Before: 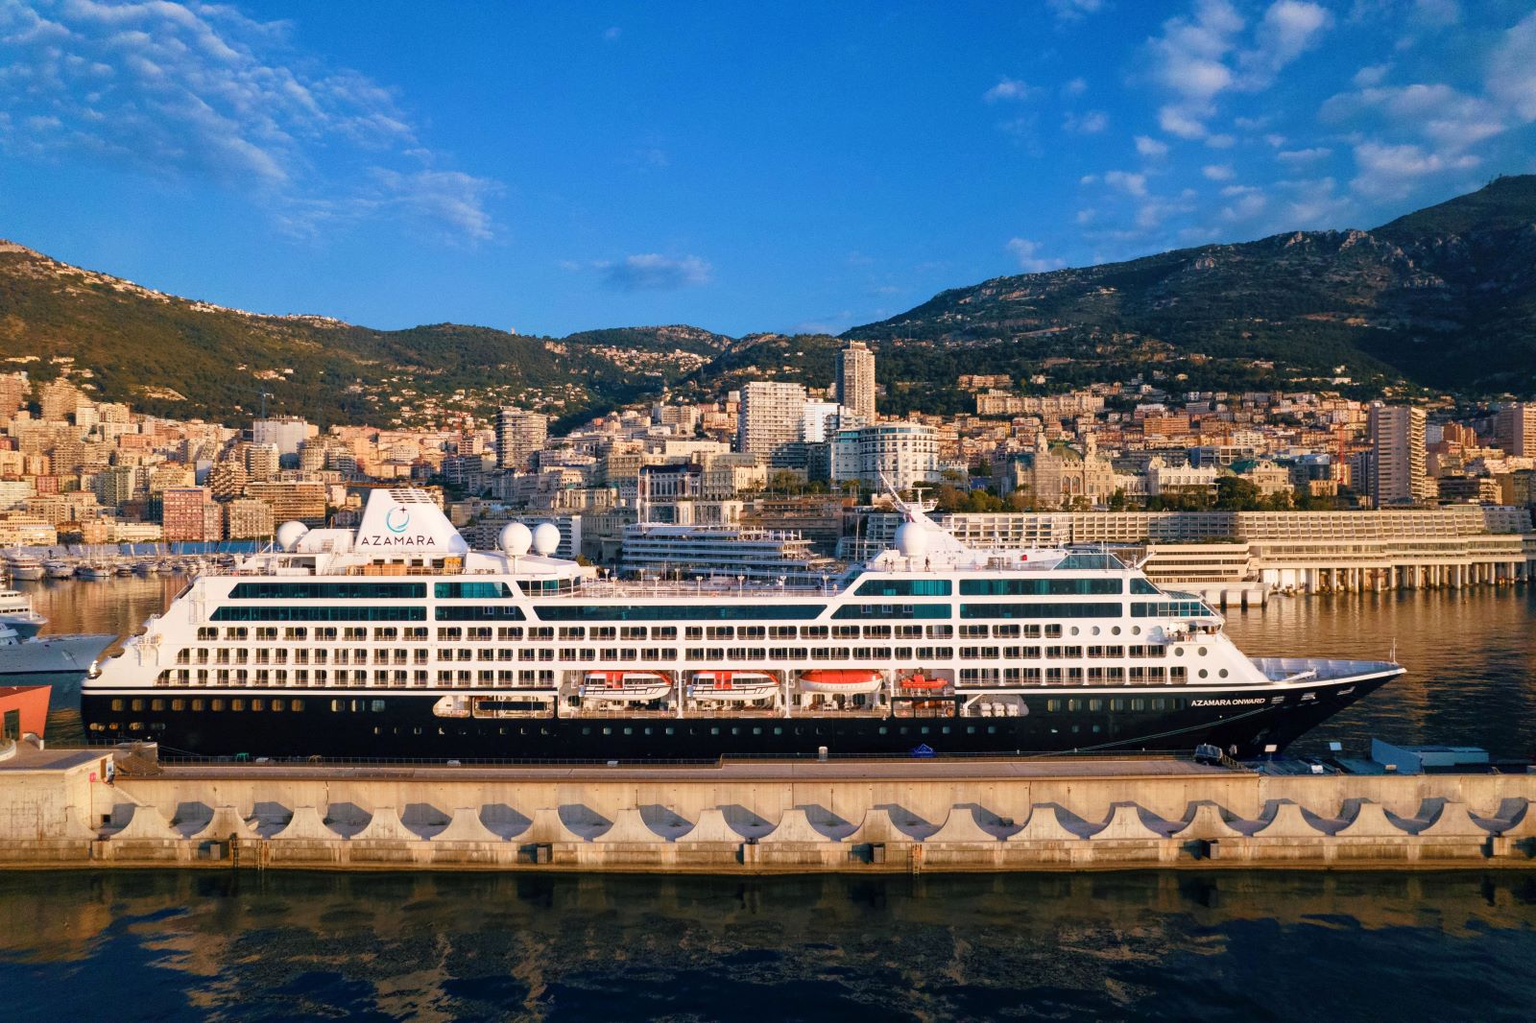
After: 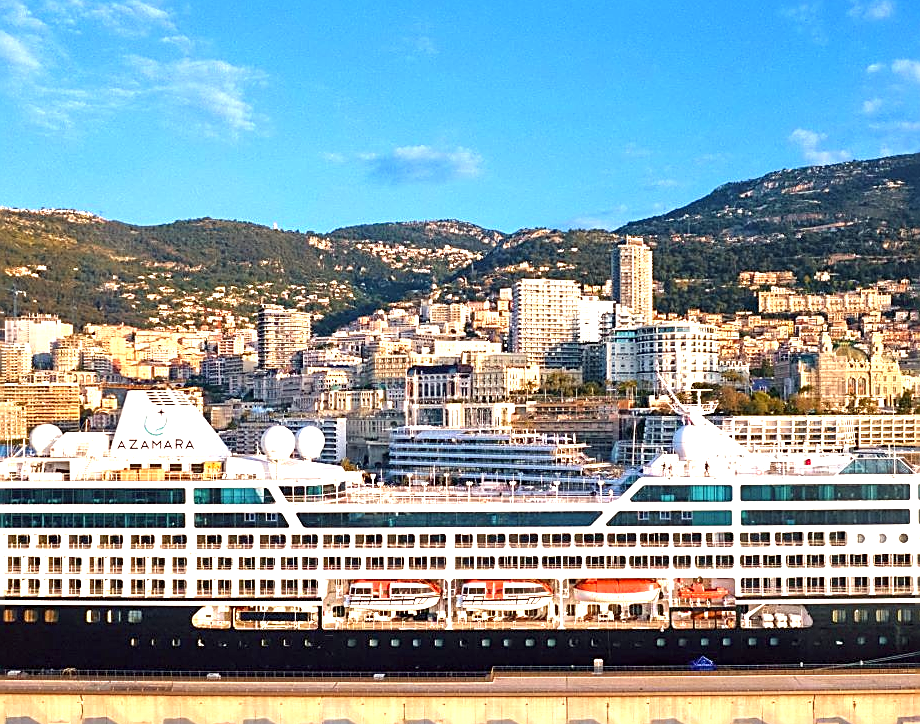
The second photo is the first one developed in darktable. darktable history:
crop: left 16.229%, top 11.245%, right 26.255%, bottom 20.765%
color correction: highlights a* -0.937, highlights b* 4.47, shadows a* 3.66
sharpen: amount 0.748
exposure: black level correction 0.001, exposure 1.128 EV, compensate highlight preservation false
